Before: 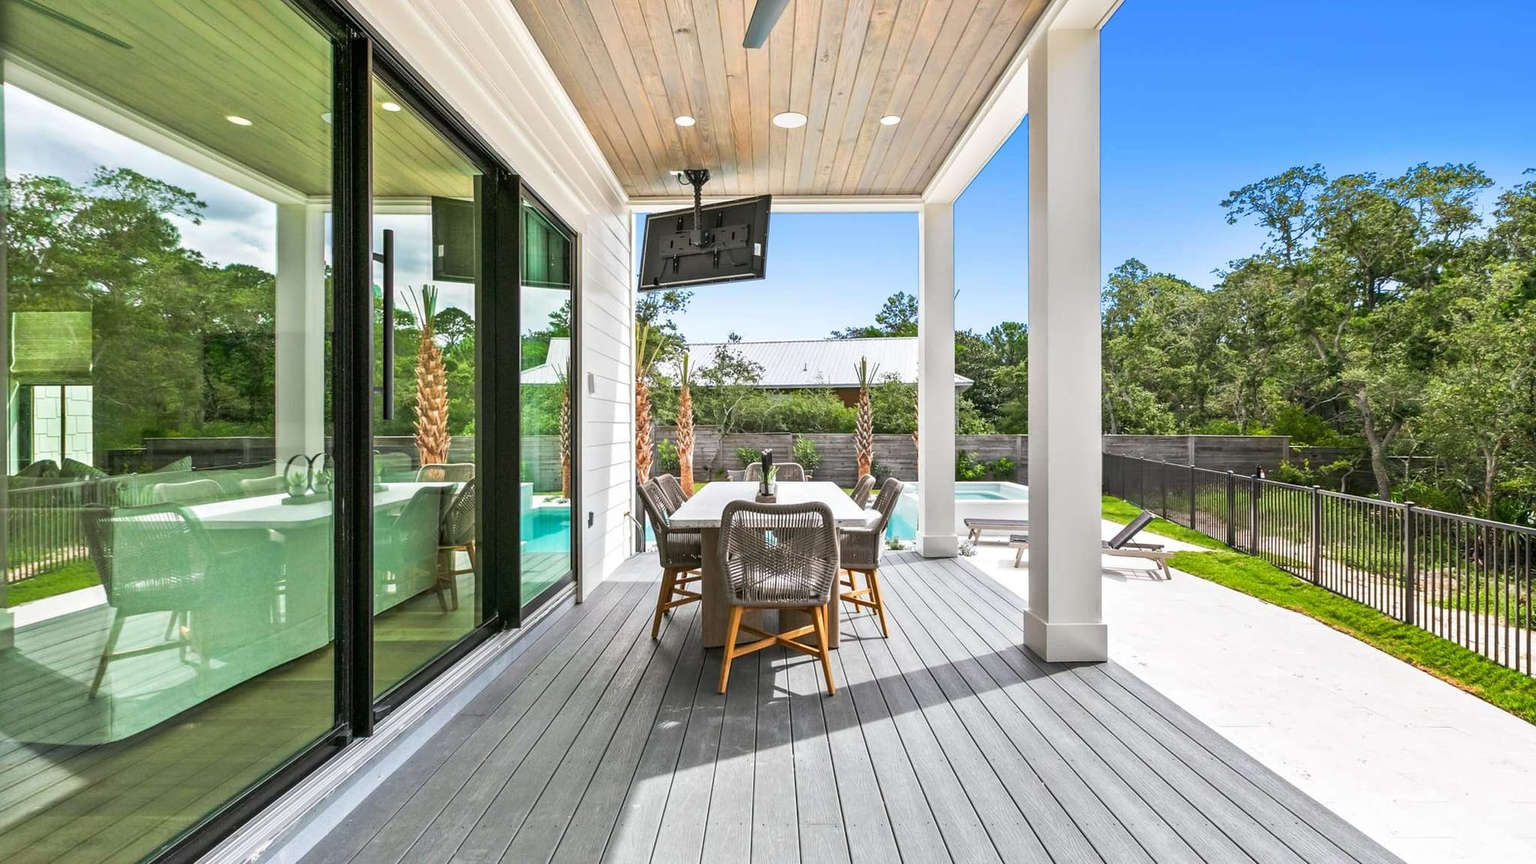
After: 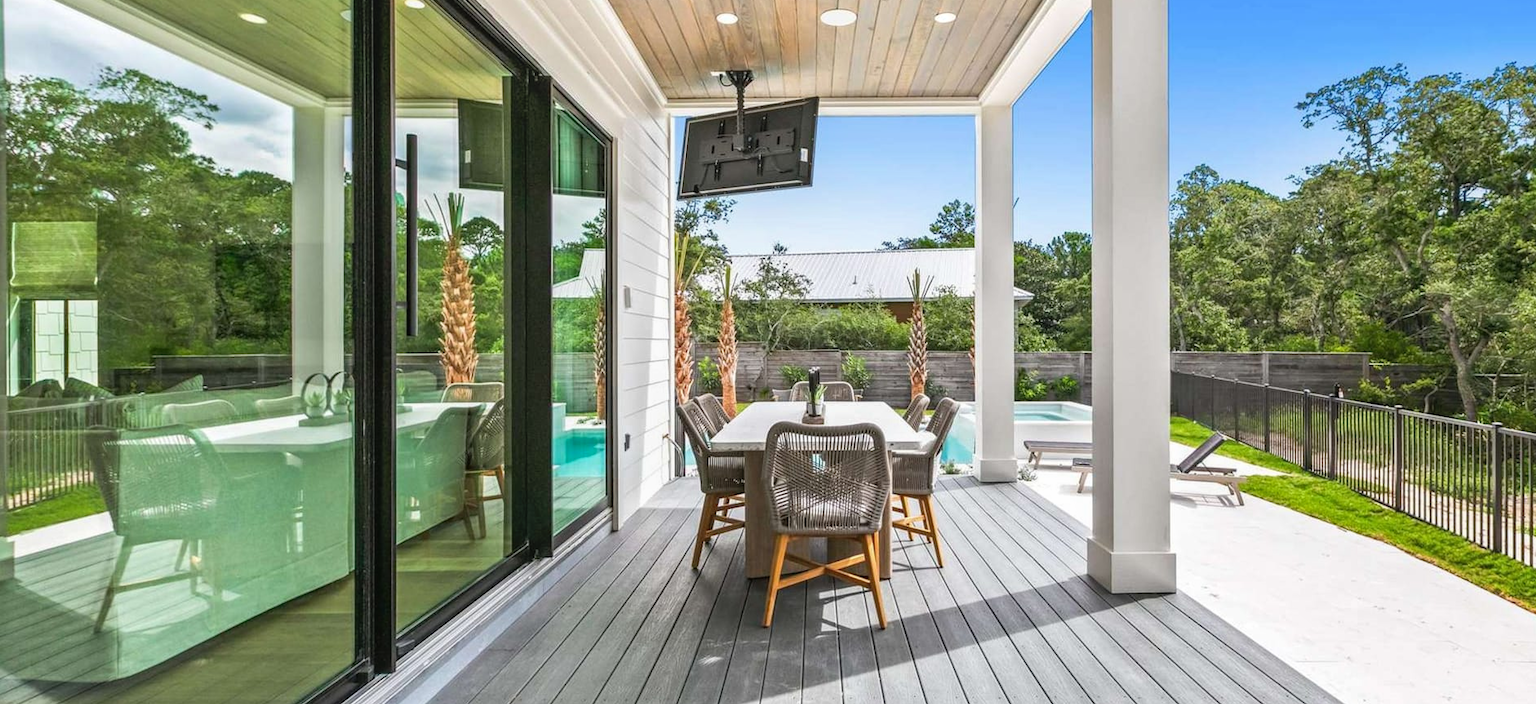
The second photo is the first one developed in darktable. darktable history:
local contrast: detail 109%
crop and rotate: angle 0.04°, top 12.025%, right 5.757%, bottom 11.148%
